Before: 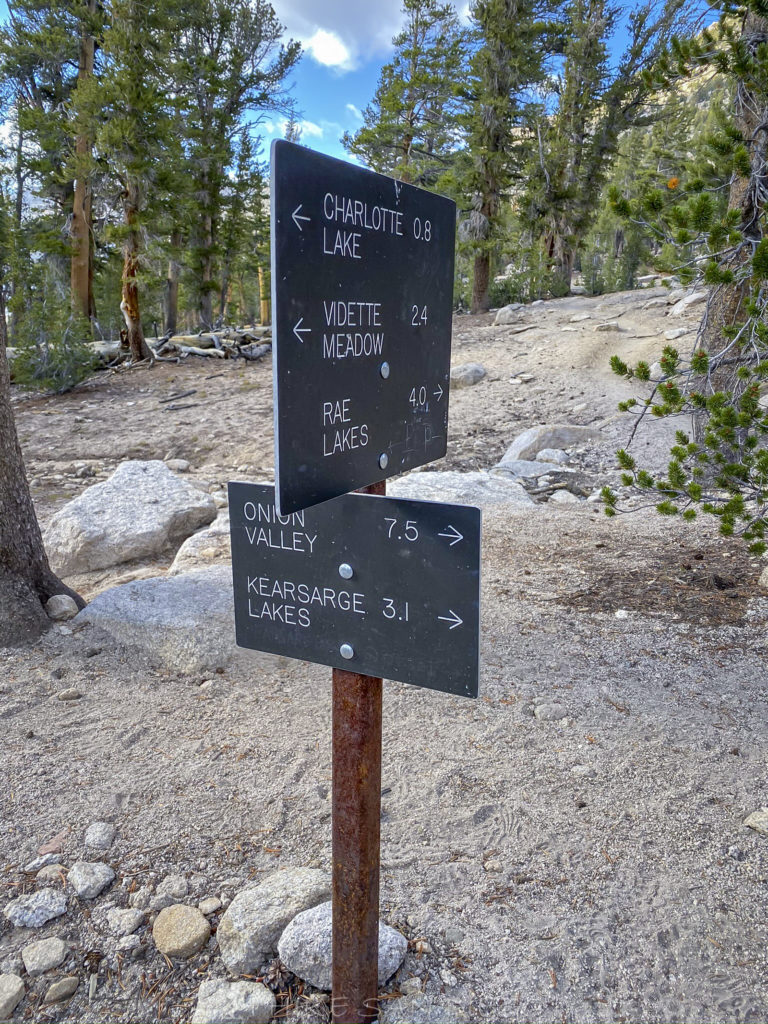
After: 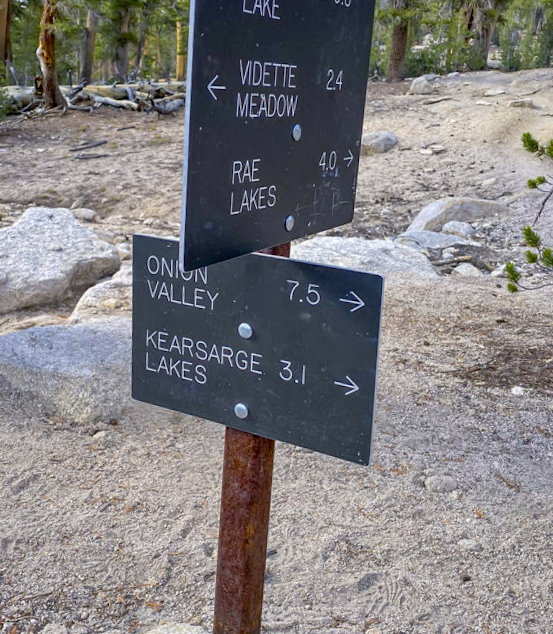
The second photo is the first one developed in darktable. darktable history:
color balance rgb: highlights gain › chroma 0.24%, highlights gain › hue 331.57°, linear chroma grading › global chroma 14.798%, perceptual saturation grading › global saturation -0.073%
tone equalizer: mask exposure compensation -0.509 EV
exposure: black level correction 0.001, compensate highlight preservation false
crop and rotate: angle -3.56°, left 9.742%, top 21.113%, right 12.318%, bottom 11.909%
